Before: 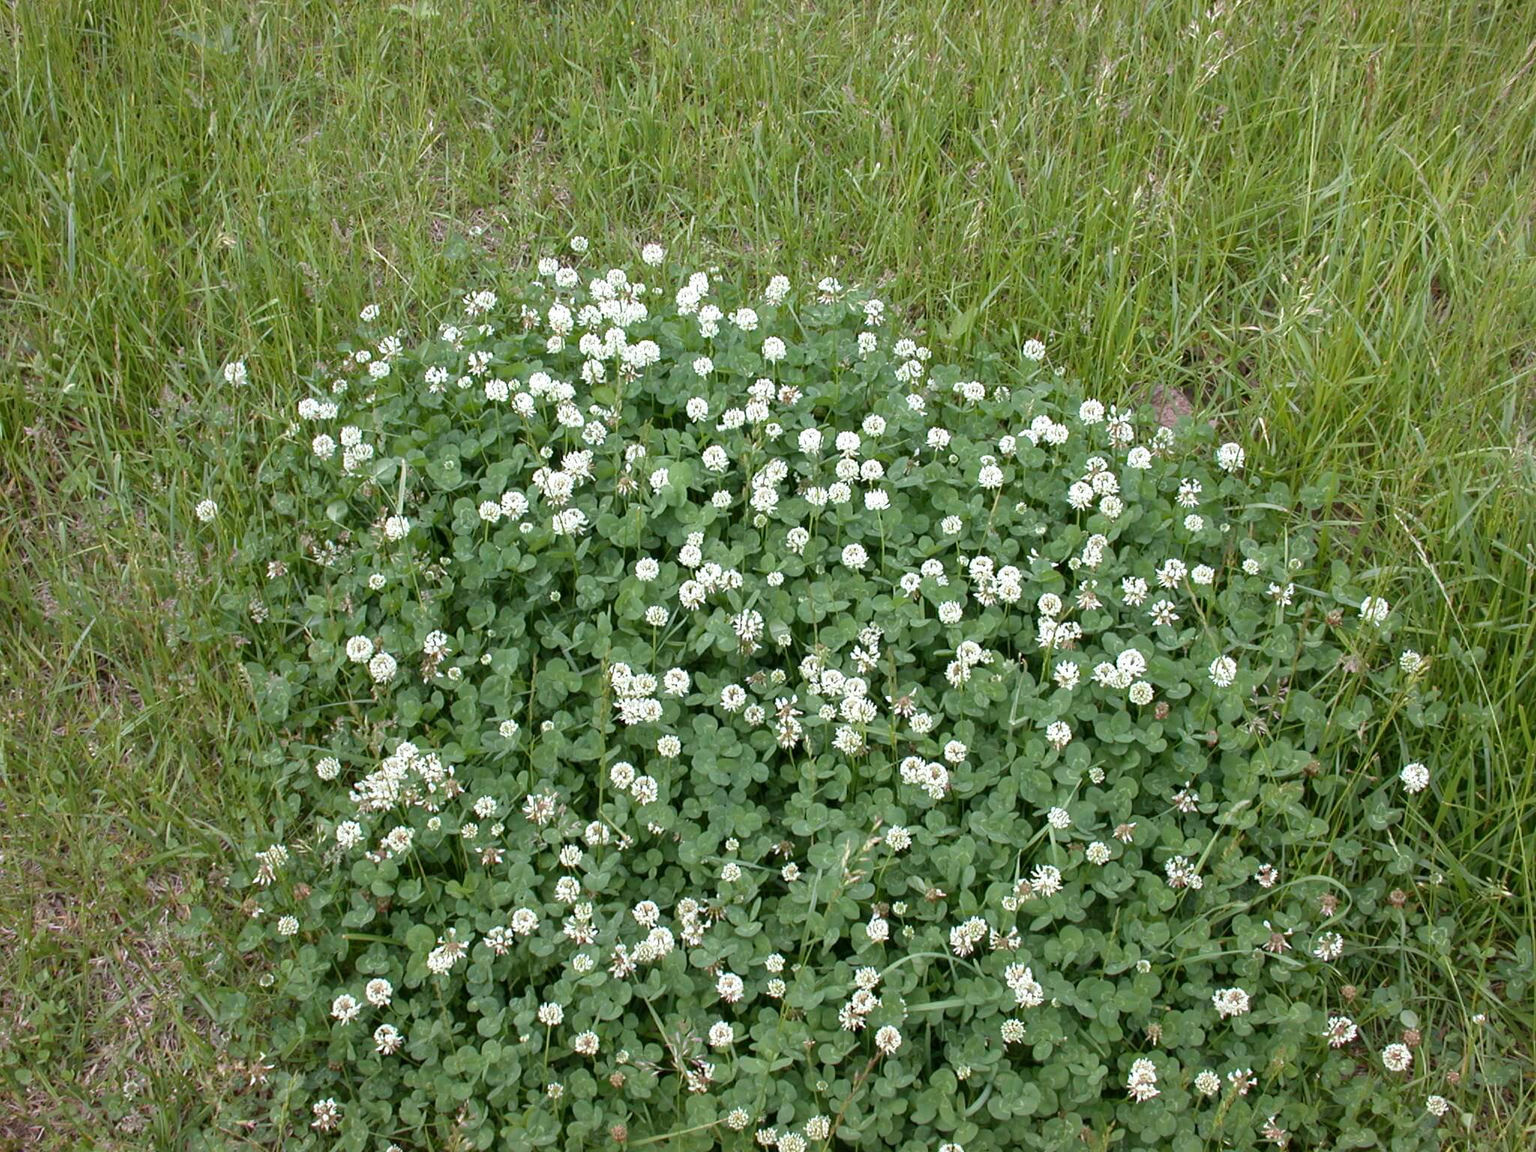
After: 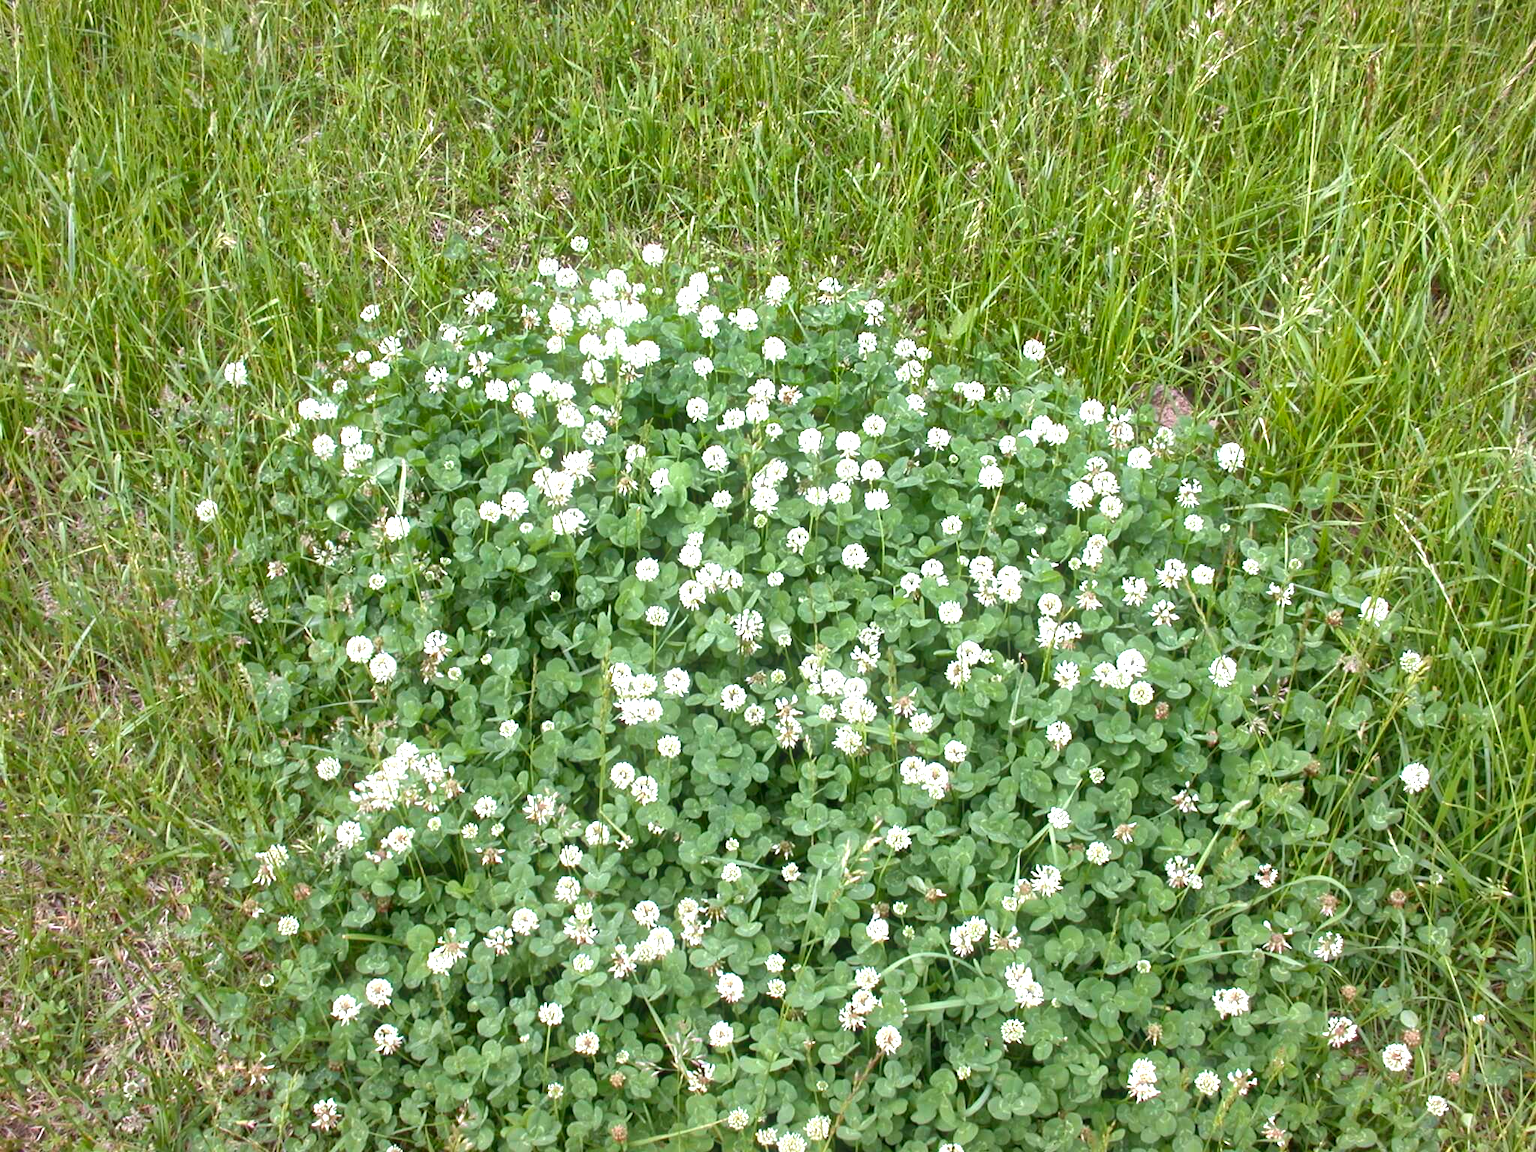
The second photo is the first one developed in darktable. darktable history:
shadows and highlights: white point adjustment -3.64, highlights -63.34, highlights color adjustment 42%, soften with gaussian
bloom: size 9%, threshold 100%, strength 7%
exposure: black level correction 0.001, exposure 1.05 EV, compensate exposure bias true, compensate highlight preservation false
